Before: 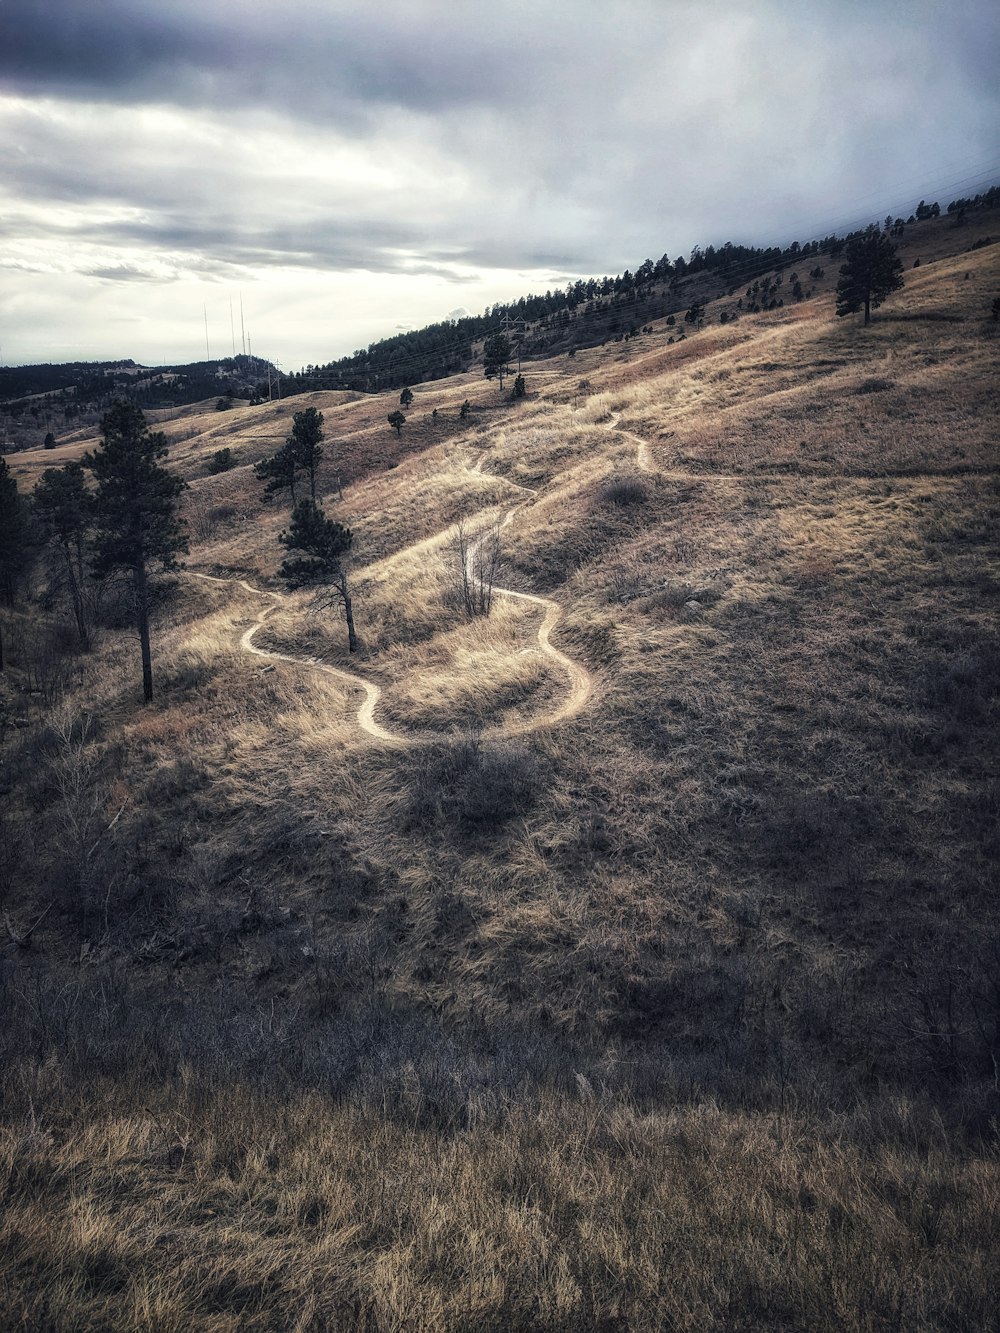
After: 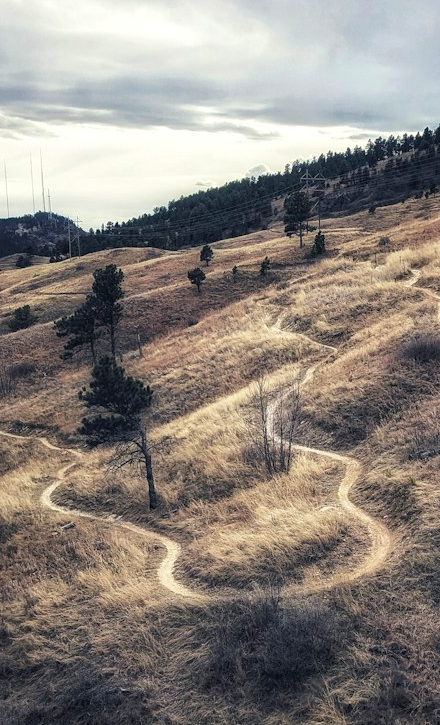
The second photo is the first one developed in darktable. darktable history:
crop: left 20.098%, top 10.769%, right 35.856%, bottom 34.808%
contrast equalizer: y [[0.5 ×6], [0.5 ×6], [0.5, 0.5, 0.501, 0.545, 0.707, 0.863], [0 ×6], [0 ×6]]
tone equalizer: edges refinement/feathering 500, mask exposure compensation -1.57 EV, preserve details no
velvia: on, module defaults
